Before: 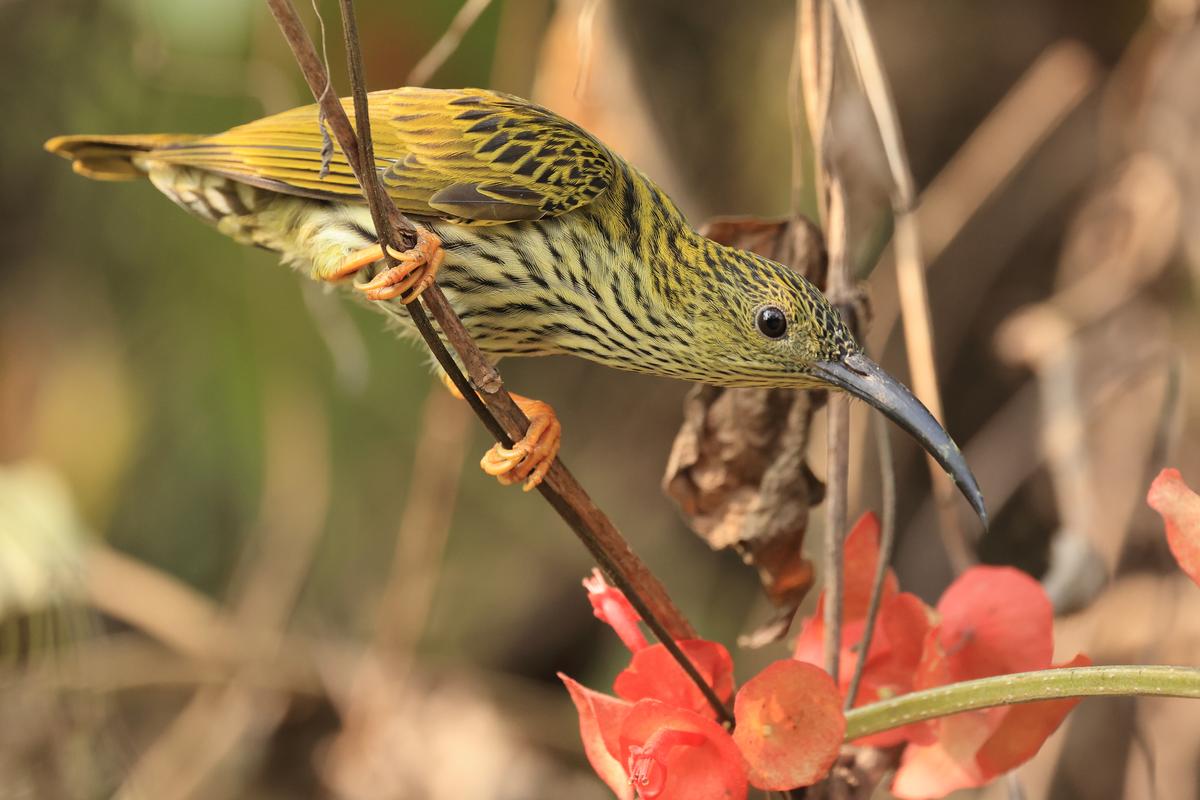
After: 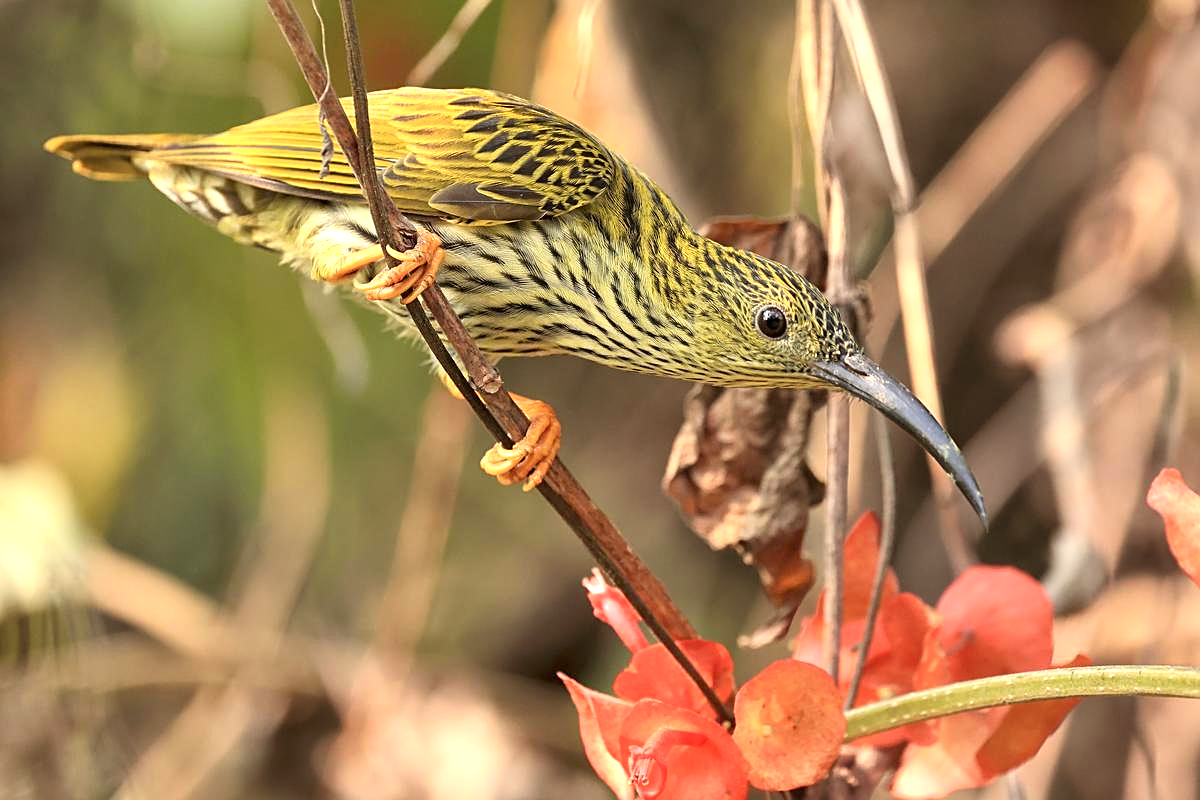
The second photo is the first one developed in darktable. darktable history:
sharpen: on, module defaults
exposure: black level correction 0.005, exposure 0.421 EV, compensate exposure bias true, compensate highlight preservation false
tone curve: curves: ch0 [(0, 0.024) (0.119, 0.146) (0.474, 0.485) (0.718, 0.739) (0.817, 0.839) (1, 0.998)]; ch1 [(0, 0) (0.377, 0.416) (0.439, 0.451) (0.477, 0.477) (0.501, 0.503) (0.538, 0.544) (0.58, 0.602) (0.664, 0.676) (0.783, 0.804) (1, 1)]; ch2 [(0, 0) (0.38, 0.405) (0.463, 0.456) (0.498, 0.497) (0.524, 0.535) (0.578, 0.576) (0.648, 0.665) (1, 1)], color space Lab, independent channels
local contrast: highlights 107%, shadows 99%, detail 119%, midtone range 0.2
shadows and highlights: white point adjustment 0.914, soften with gaussian
contrast brightness saturation: saturation -0.065
